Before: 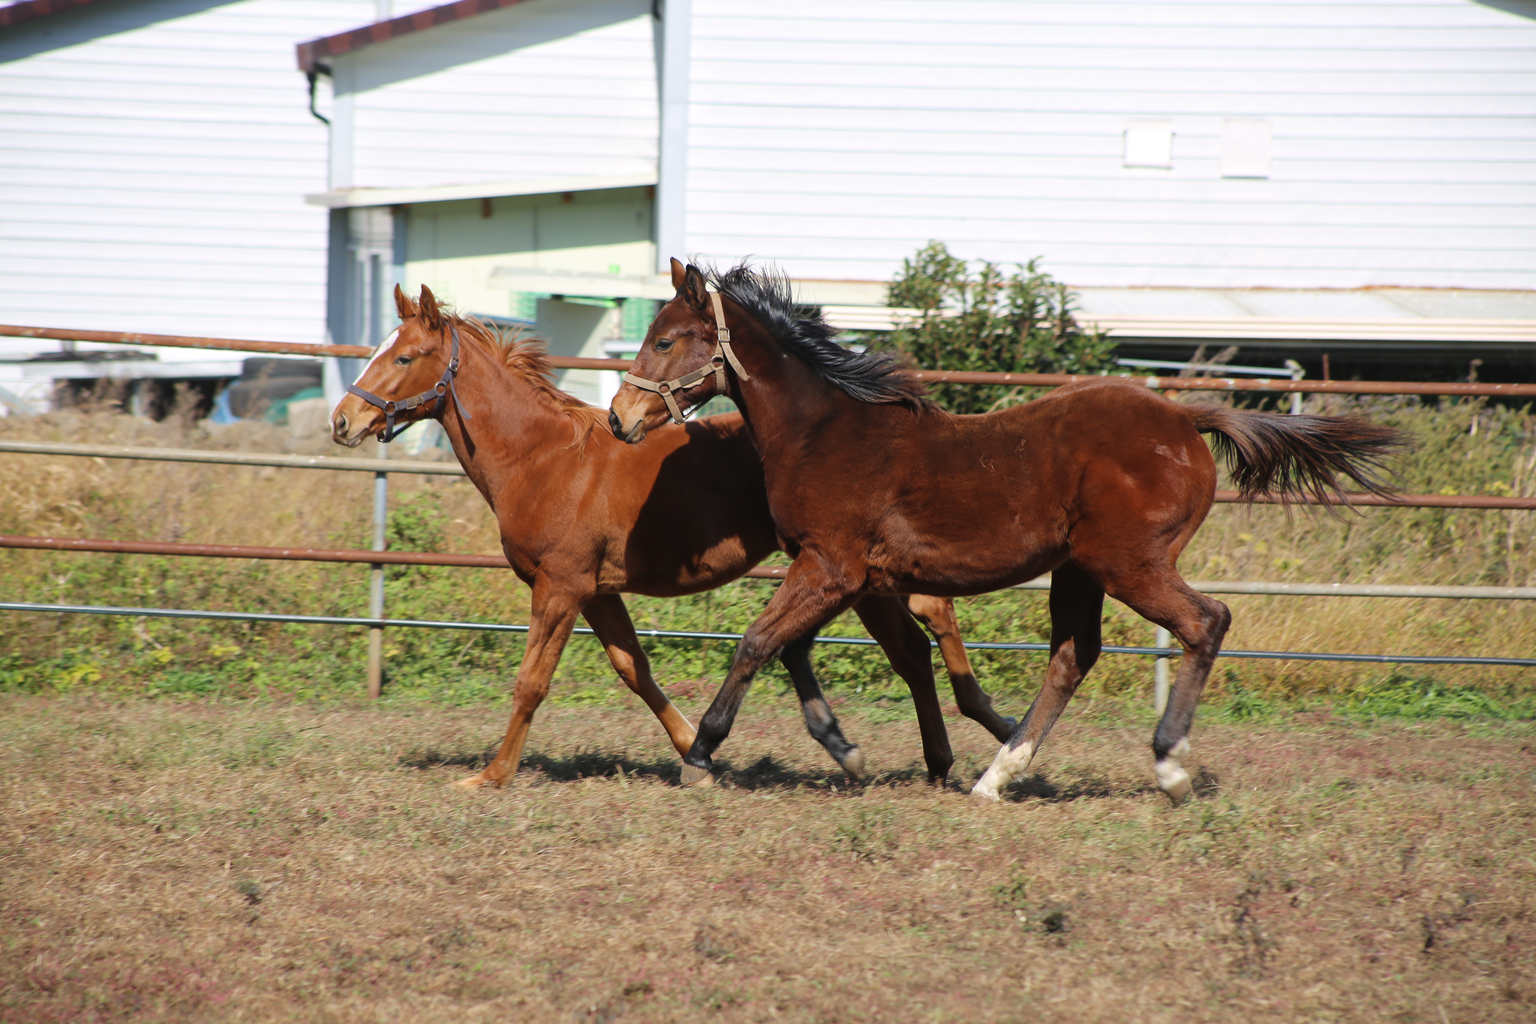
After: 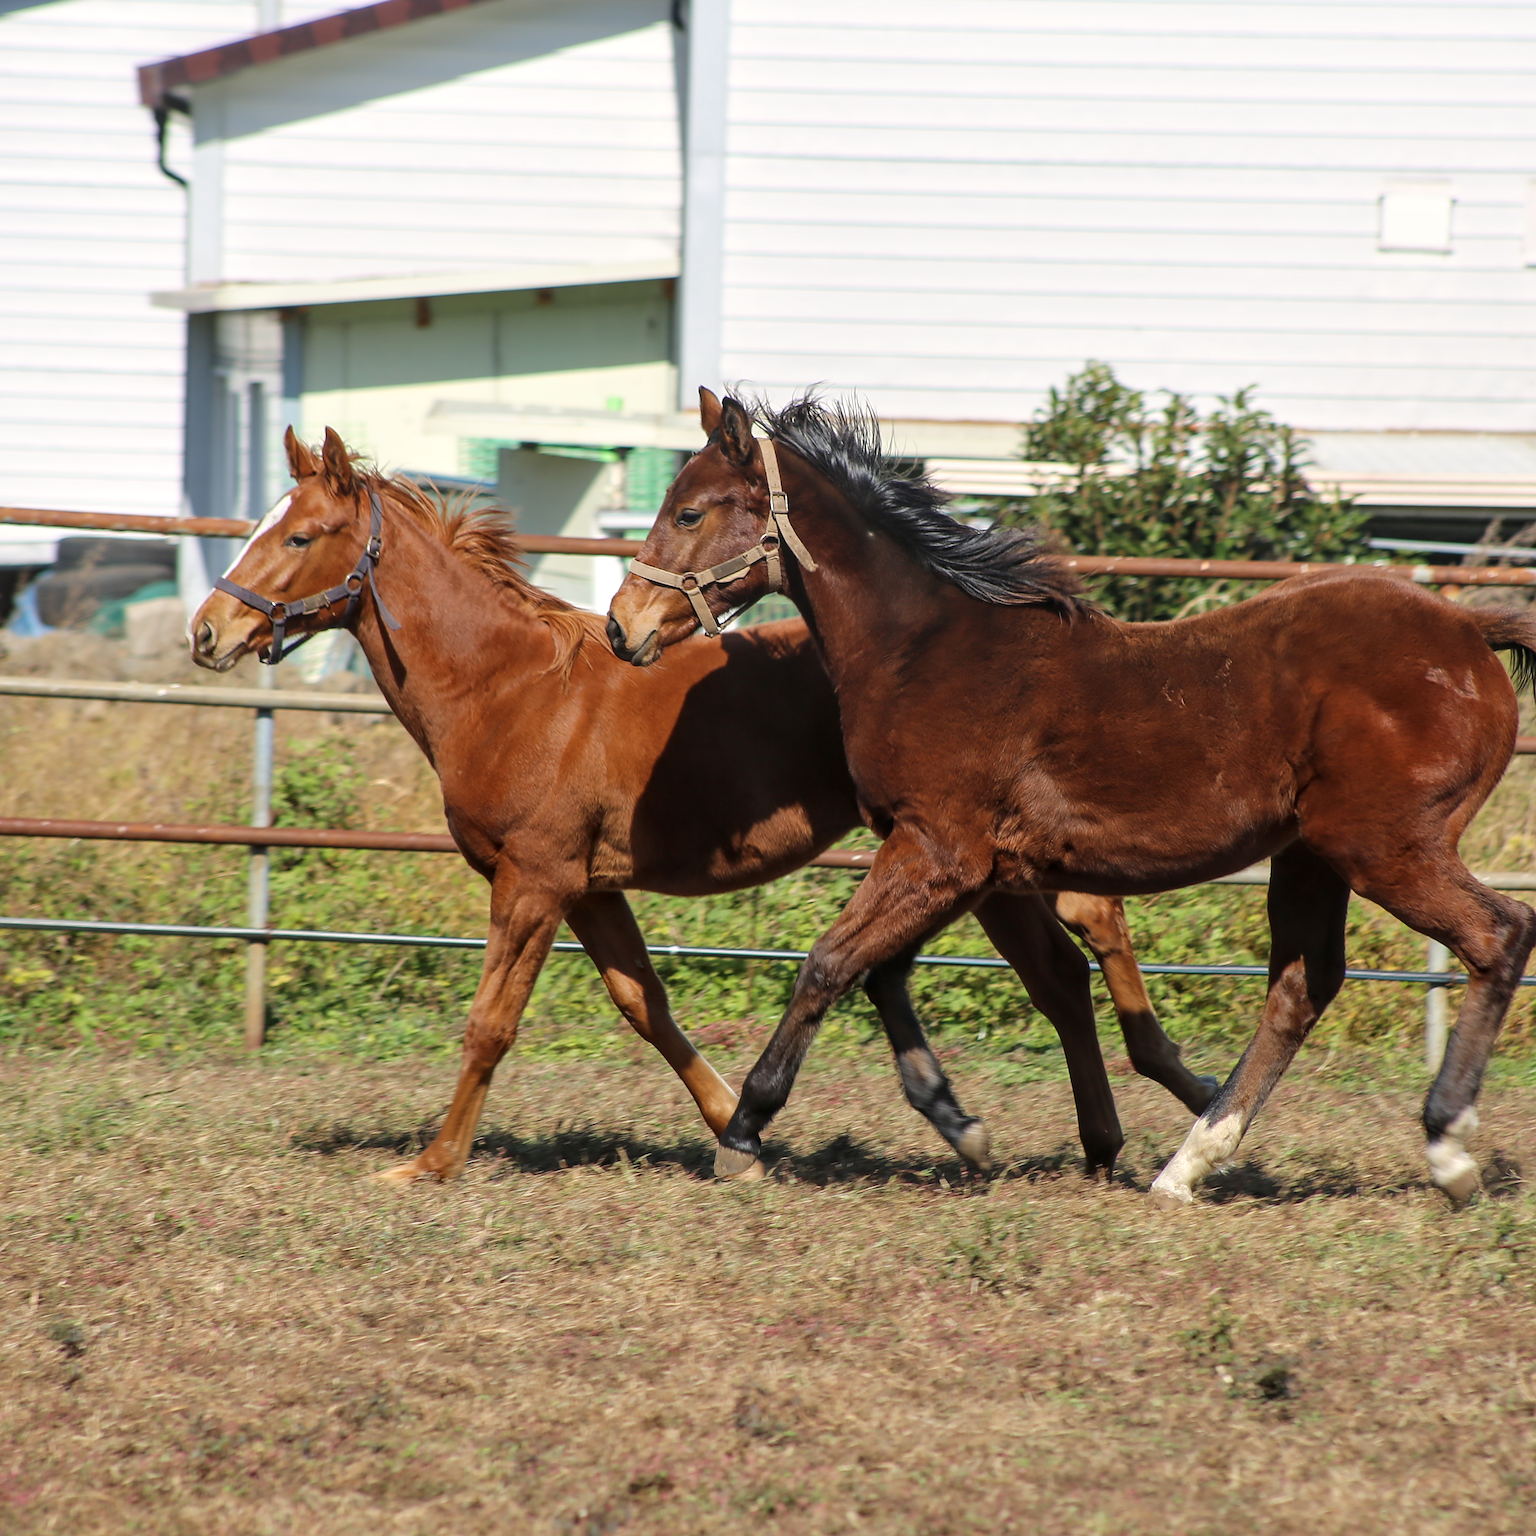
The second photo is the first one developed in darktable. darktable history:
color correction: highlights b* 2.92
sharpen: on, module defaults
crop and rotate: left 13.345%, right 20.003%
local contrast: on, module defaults
